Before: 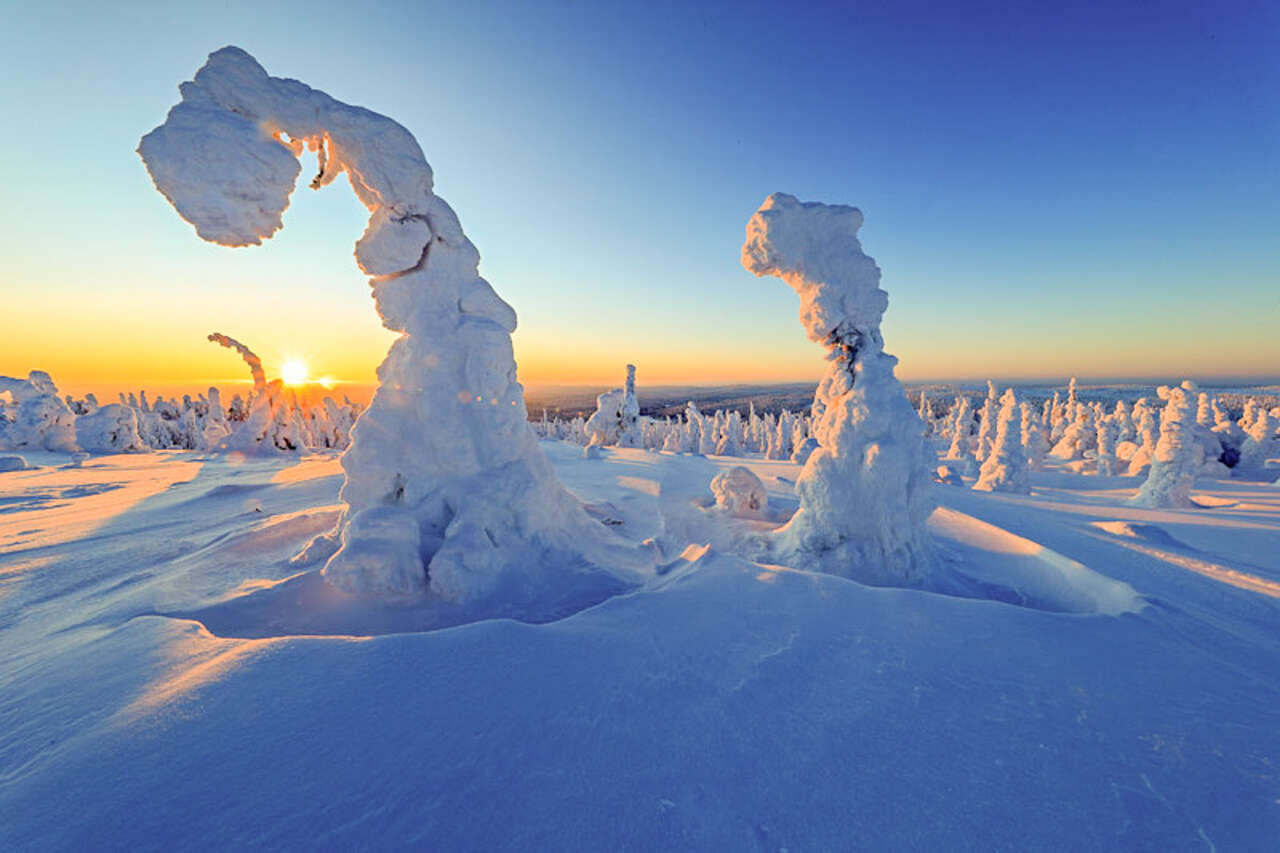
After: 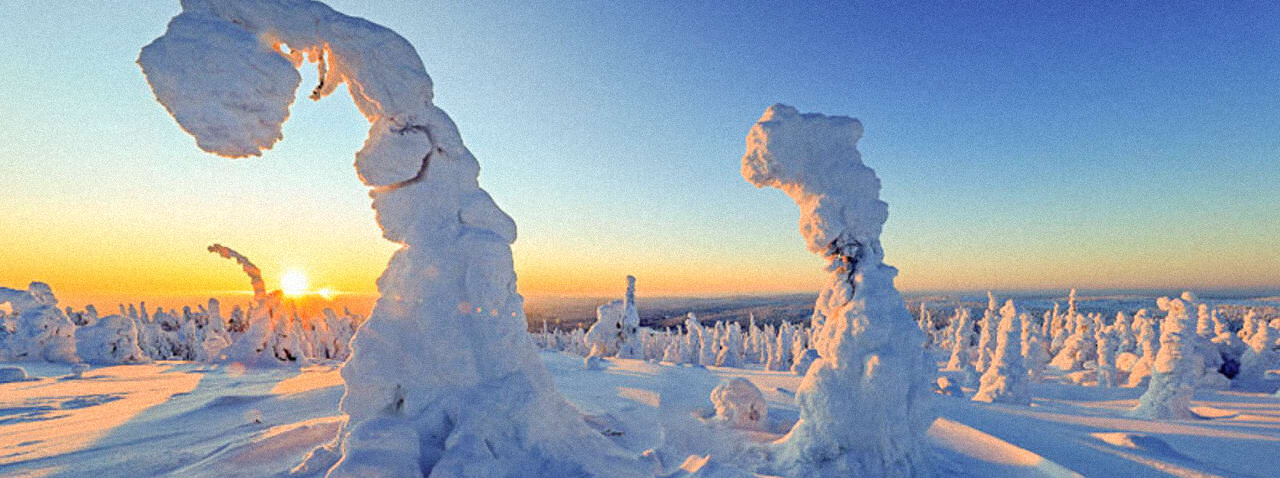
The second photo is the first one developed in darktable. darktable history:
grain: mid-tones bias 0%
crop and rotate: top 10.605%, bottom 33.274%
white balance: emerald 1
